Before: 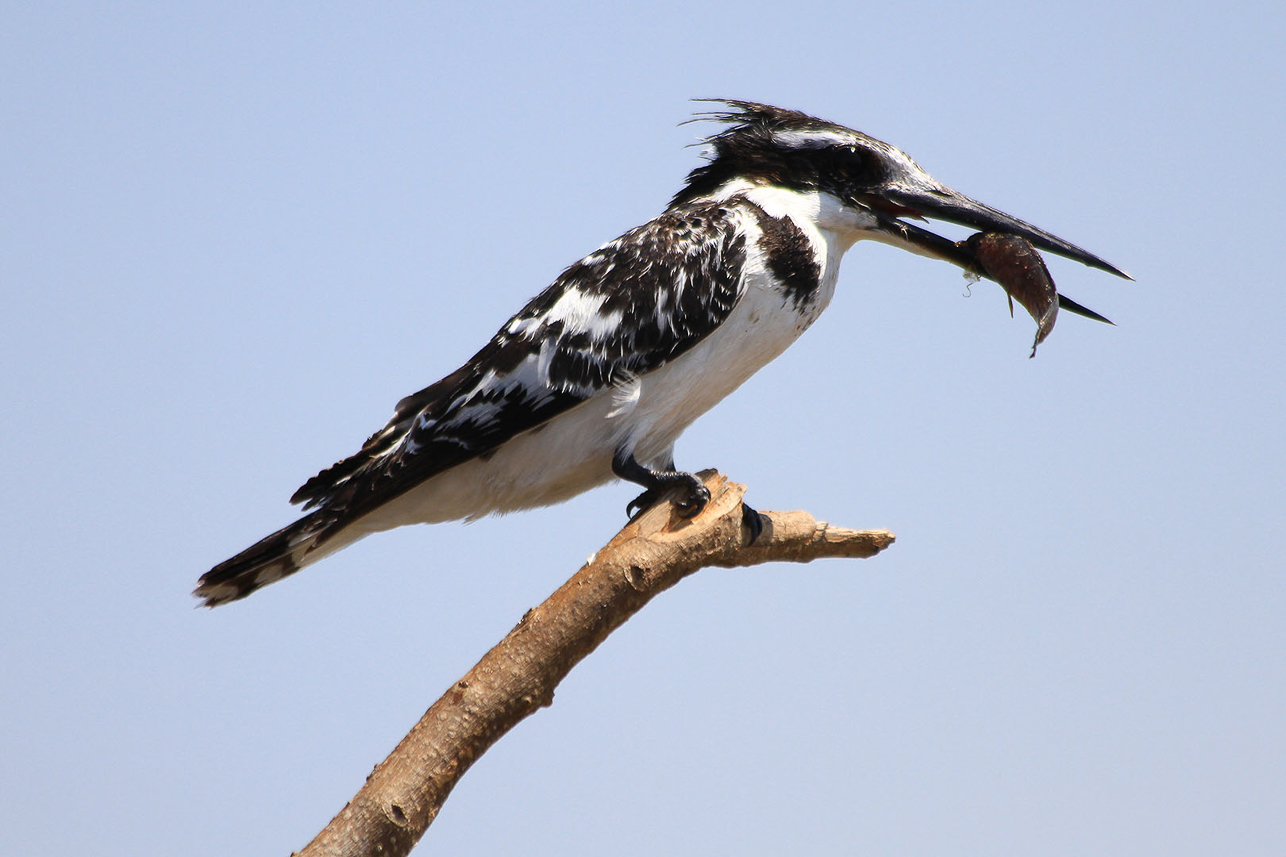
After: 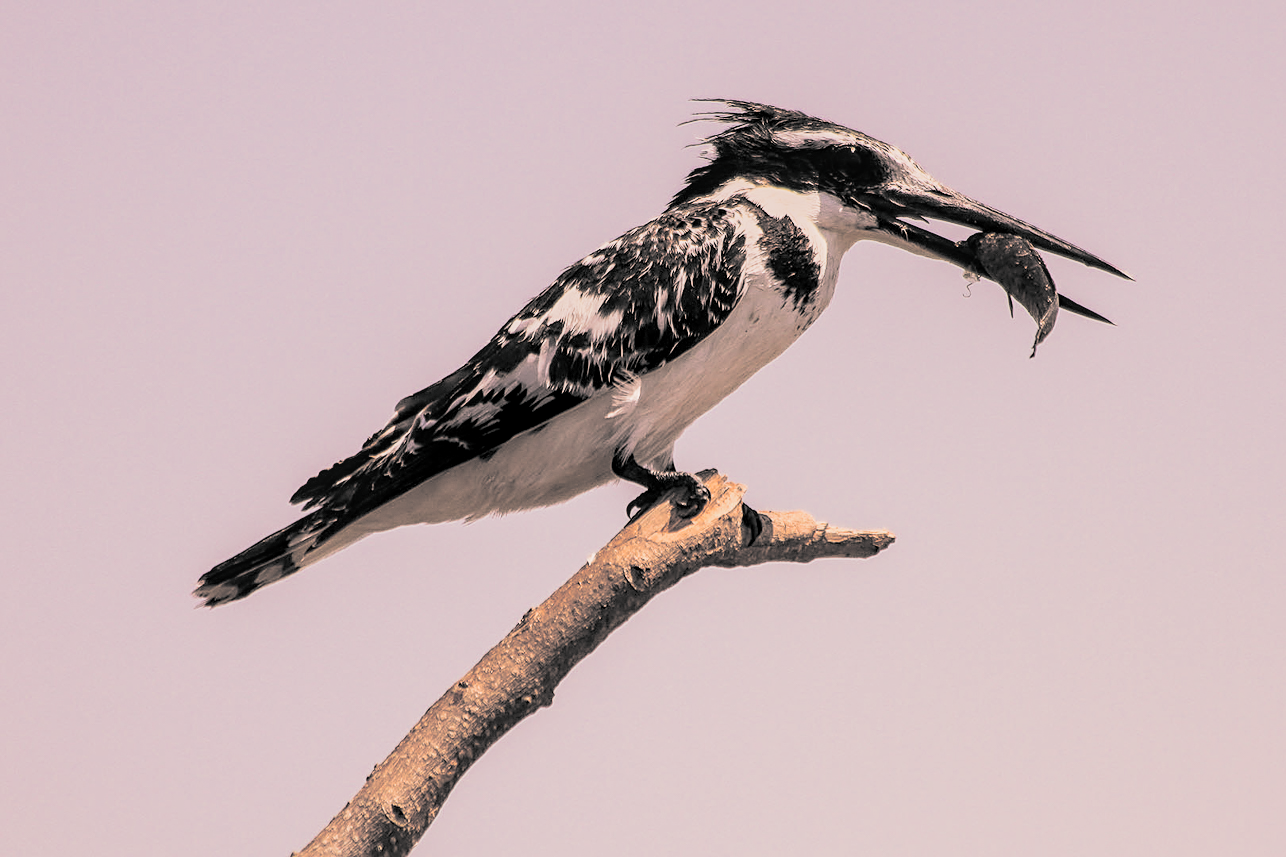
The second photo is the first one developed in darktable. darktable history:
filmic rgb: black relative exposure -7.48 EV, white relative exposure 4.83 EV, hardness 3.4, color science v6 (2022)
sharpen: on, module defaults
local contrast: on, module defaults
split-toning: shadows › hue 190.8°, shadows › saturation 0.05, highlights › hue 54°, highlights › saturation 0.05, compress 0%
exposure: black level correction 0, exposure 0.7 EV, compensate exposure bias true, compensate highlight preservation false
color correction: highlights a* 9.03, highlights b* 8.71, shadows a* 40, shadows b* 40, saturation 0.8
